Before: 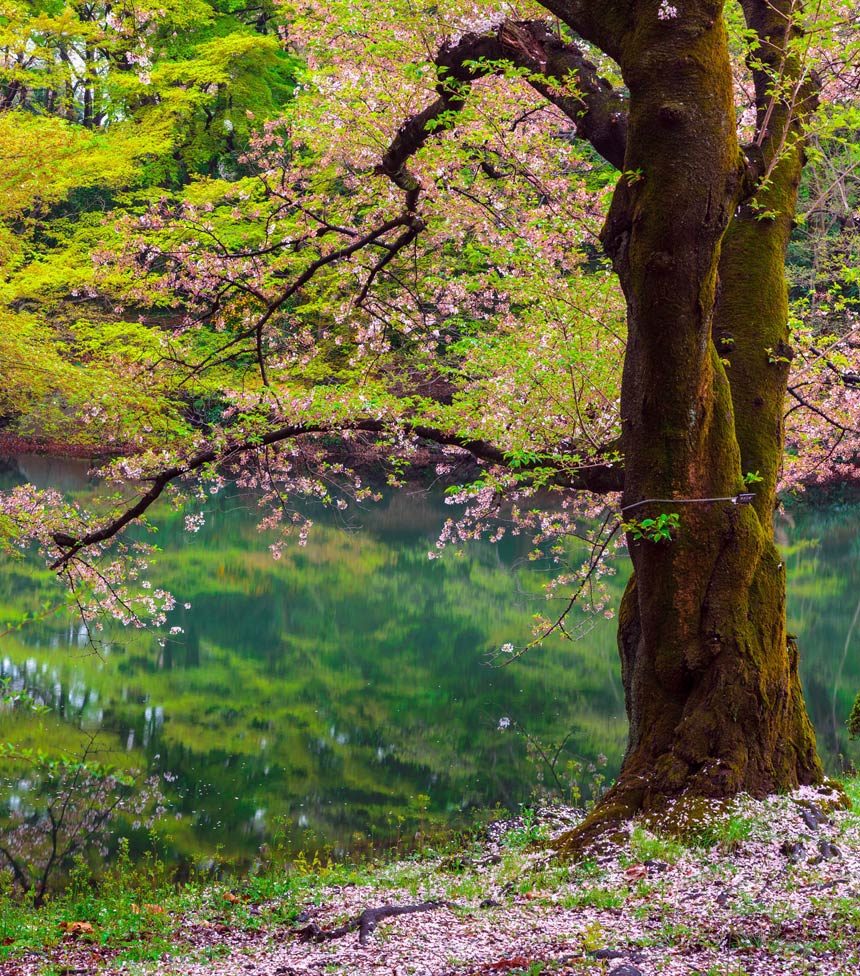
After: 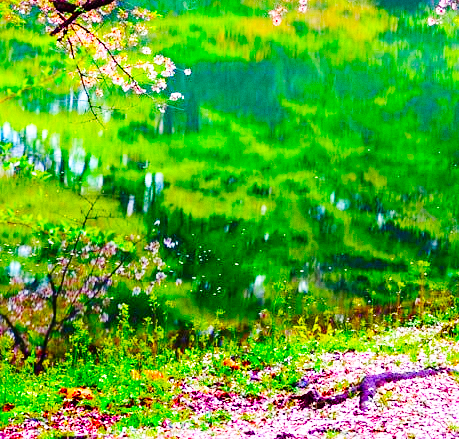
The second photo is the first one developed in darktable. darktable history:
contrast brightness saturation: saturation 0.5
base curve: curves: ch0 [(0, 0) (0, 0) (0.002, 0.001) (0.008, 0.003) (0.019, 0.011) (0.037, 0.037) (0.064, 0.11) (0.102, 0.232) (0.152, 0.379) (0.216, 0.524) (0.296, 0.665) (0.394, 0.789) (0.512, 0.881) (0.651, 0.945) (0.813, 0.986) (1, 1)], preserve colors none
crop and rotate: top 54.778%, right 46.61%, bottom 0.159%
sharpen: amount 0.2
grain: coarseness 0.09 ISO, strength 16.61%
color balance rgb: perceptual saturation grading › global saturation 25%, global vibrance 20%
exposure: exposure 0.191 EV, compensate highlight preservation false
